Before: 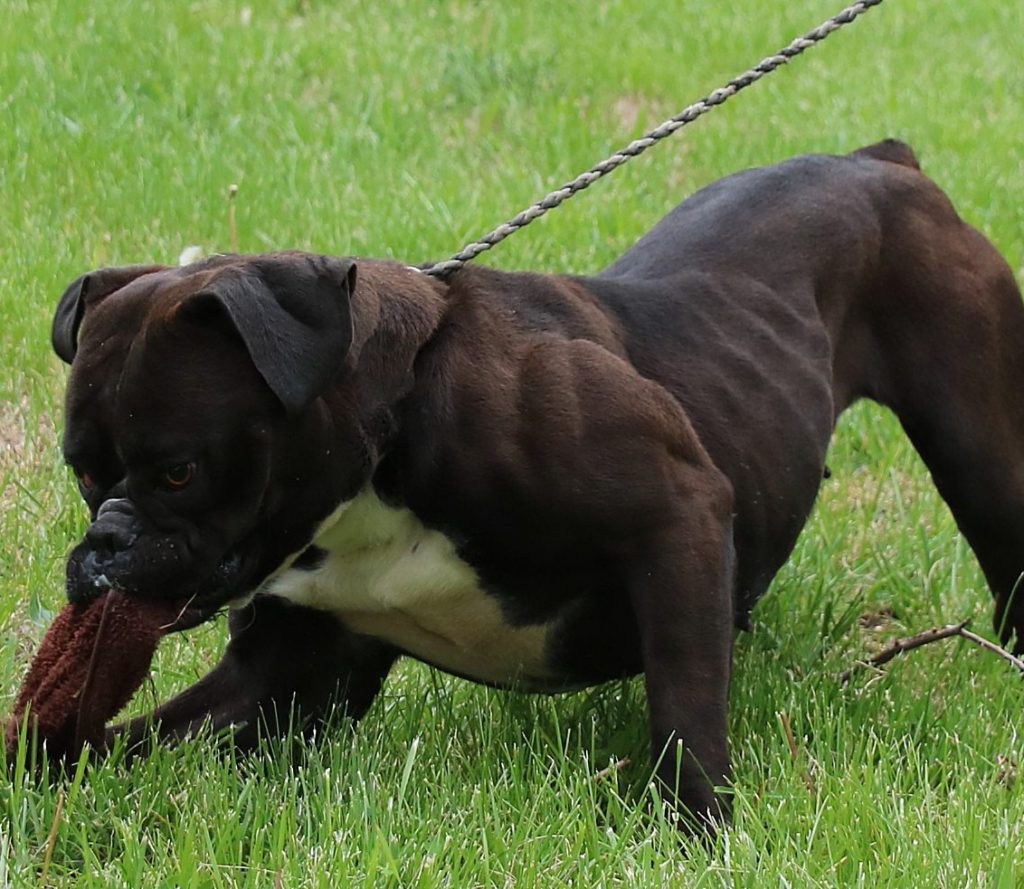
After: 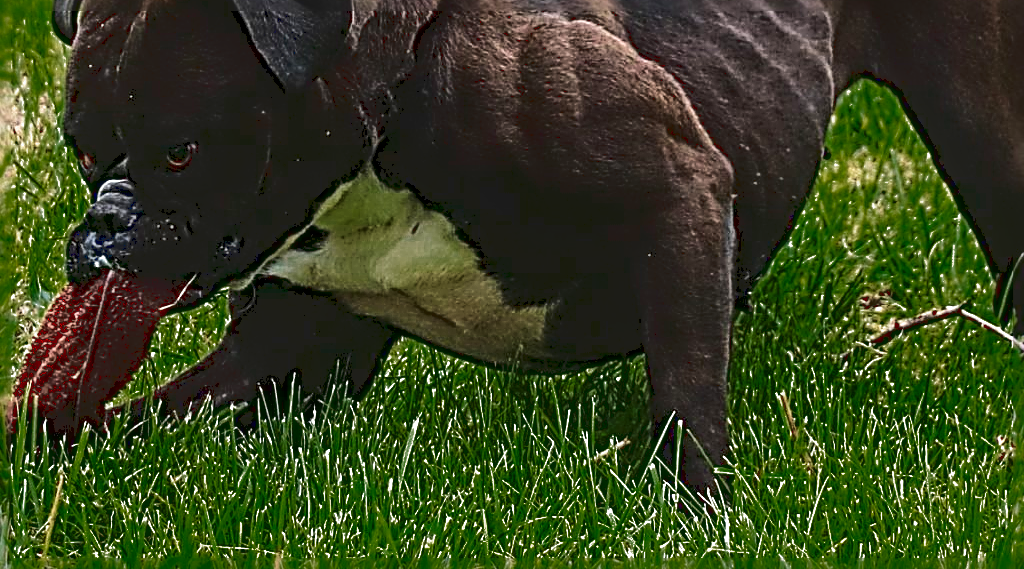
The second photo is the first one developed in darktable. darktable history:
local contrast: on, module defaults
sharpen: radius 4.048, amount 2
velvia: on, module defaults
crop and rotate: top 35.889%
shadows and highlights: shadows 25.62, highlights -25.8
color zones: curves: ch0 [(0.25, 0.5) (0.347, 0.092) (0.75, 0.5)]; ch1 [(0.25, 0.5) (0.33, 0.51) (0.75, 0.5)]
tone curve: curves: ch0 [(0, 0) (0.003, 0.085) (0.011, 0.086) (0.025, 0.086) (0.044, 0.088) (0.069, 0.093) (0.1, 0.102) (0.136, 0.12) (0.177, 0.157) (0.224, 0.203) (0.277, 0.277) (0.335, 0.36) (0.399, 0.463) (0.468, 0.559) (0.543, 0.626) (0.623, 0.703) (0.709, 0.789) (0.801, 0.869) (0.898, 0.927) (1, 1)], color space Lab, linked channels, preserve colors none
